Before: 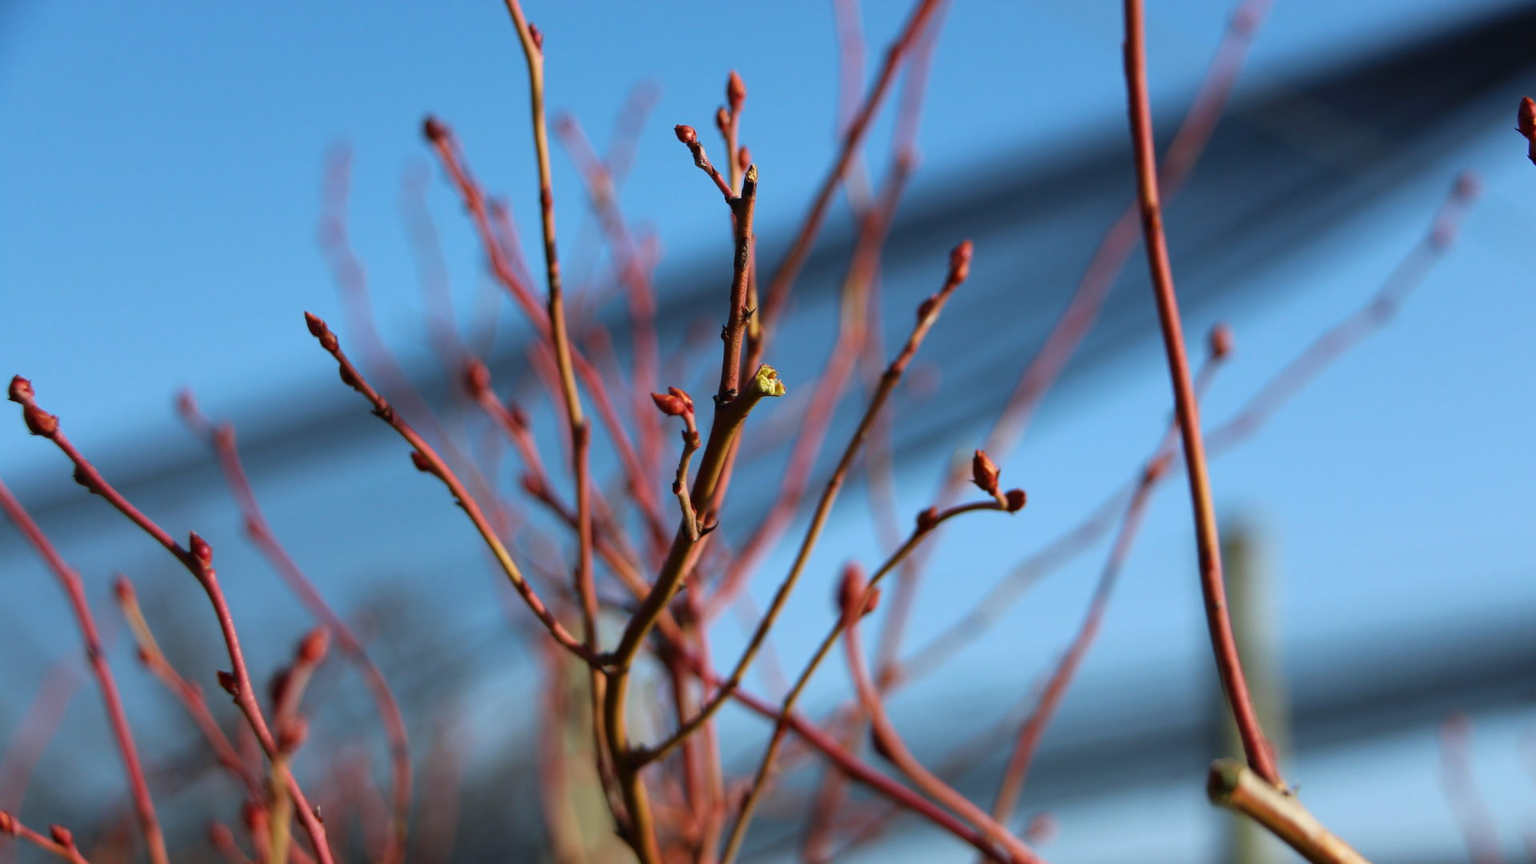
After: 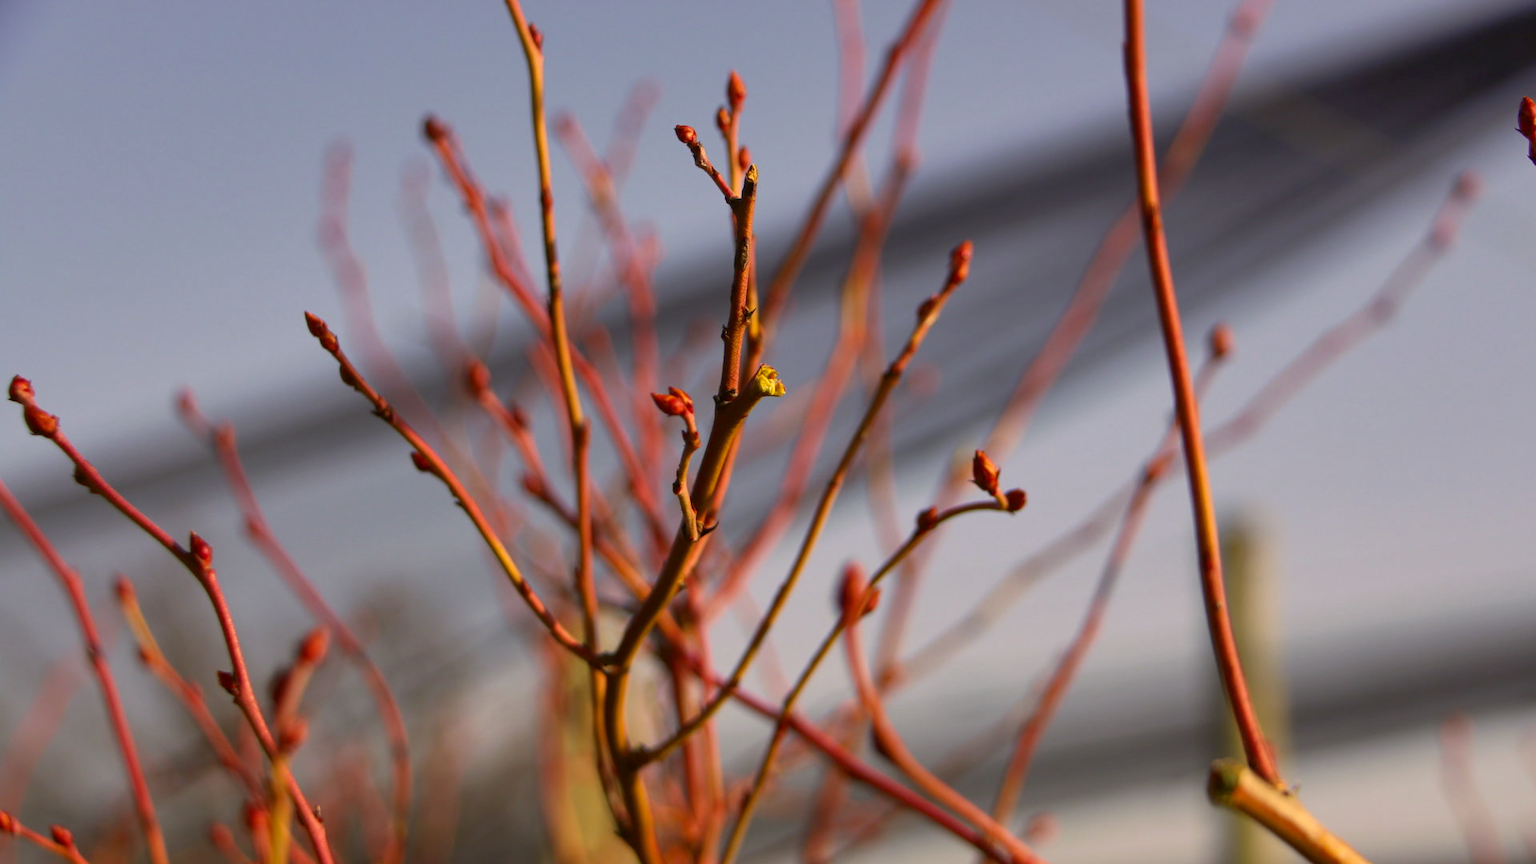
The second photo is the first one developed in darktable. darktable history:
shadows and highlights: on, module defaults
color correction: highlights a* 17.94, highlights b* 35.39, shadows a* 1.48, shadows b* 6.42, saturation 1.01
